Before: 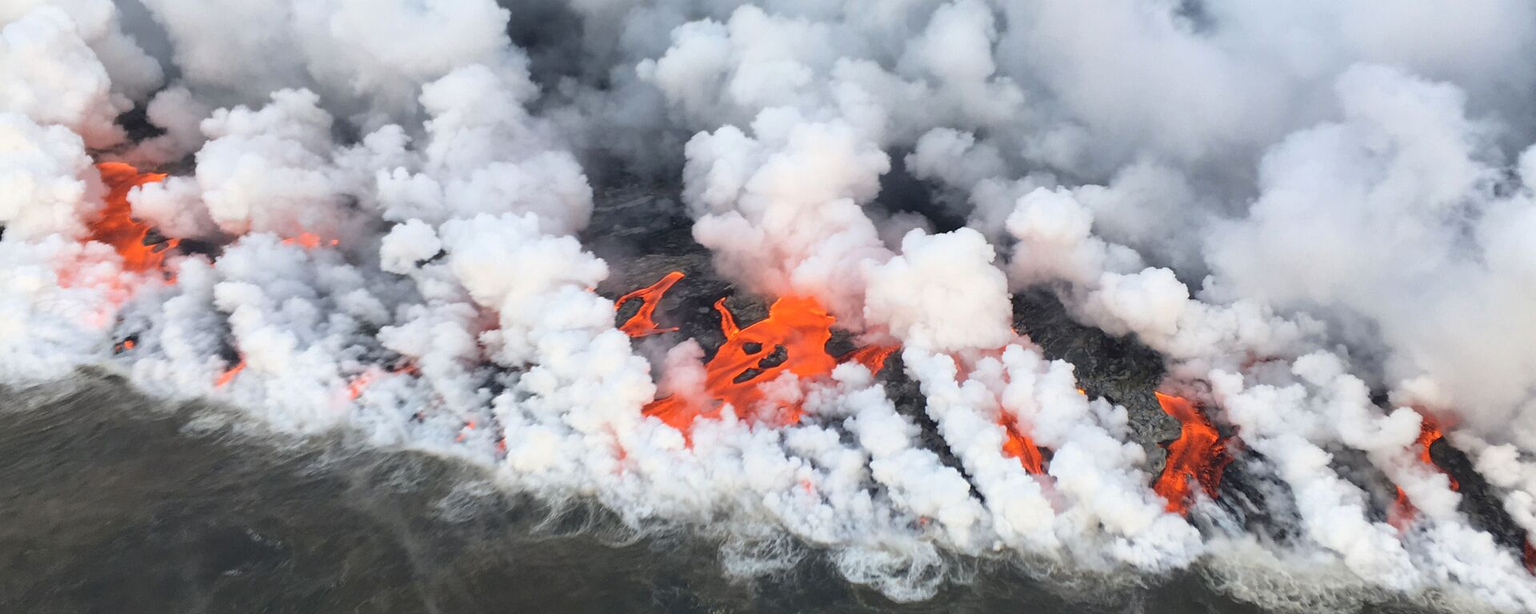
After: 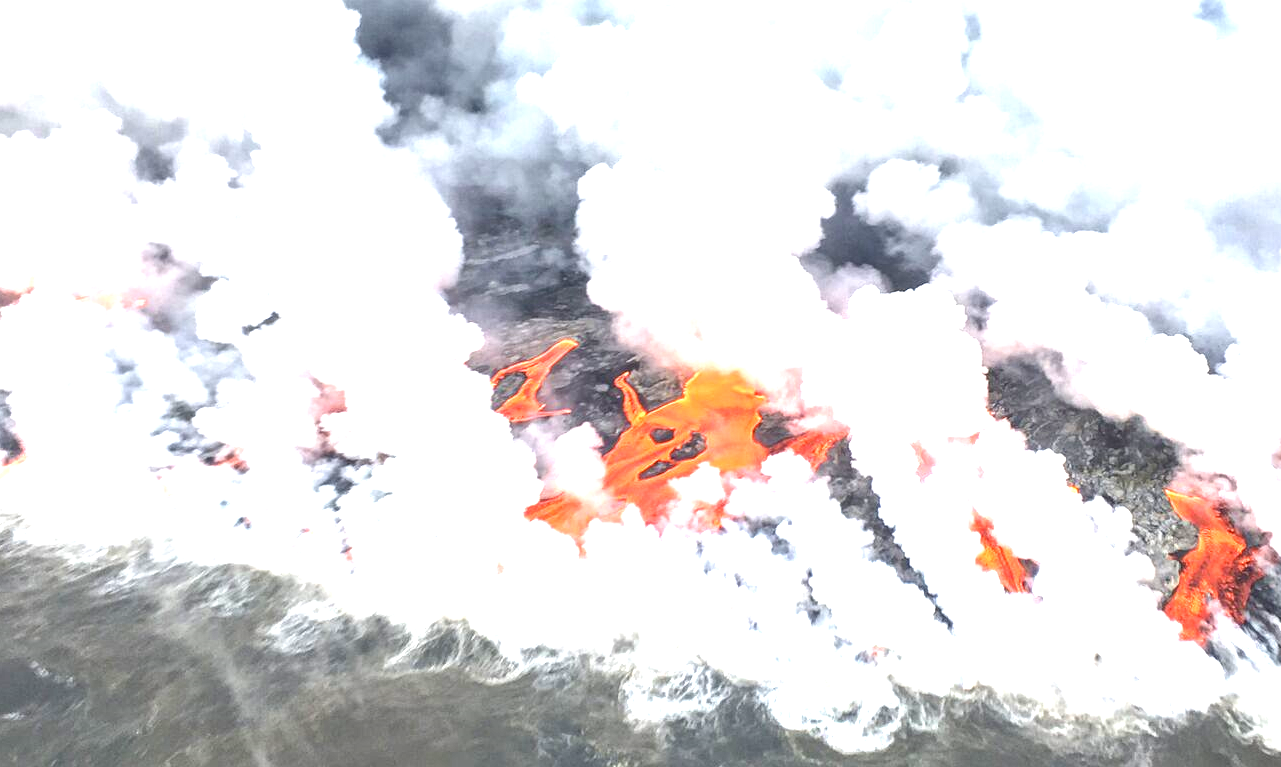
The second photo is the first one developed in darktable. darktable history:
exposure: black level correction 0, exposure 1.696 EV, compensate exposure bias true, compensate highlight preservation false
base curve: curves: ch0 [(0, 0) (0.989, 0.992)], preserve colors none
crop and rotate: left 14.5%, right 18.773%
local contrast: on, module defaults
